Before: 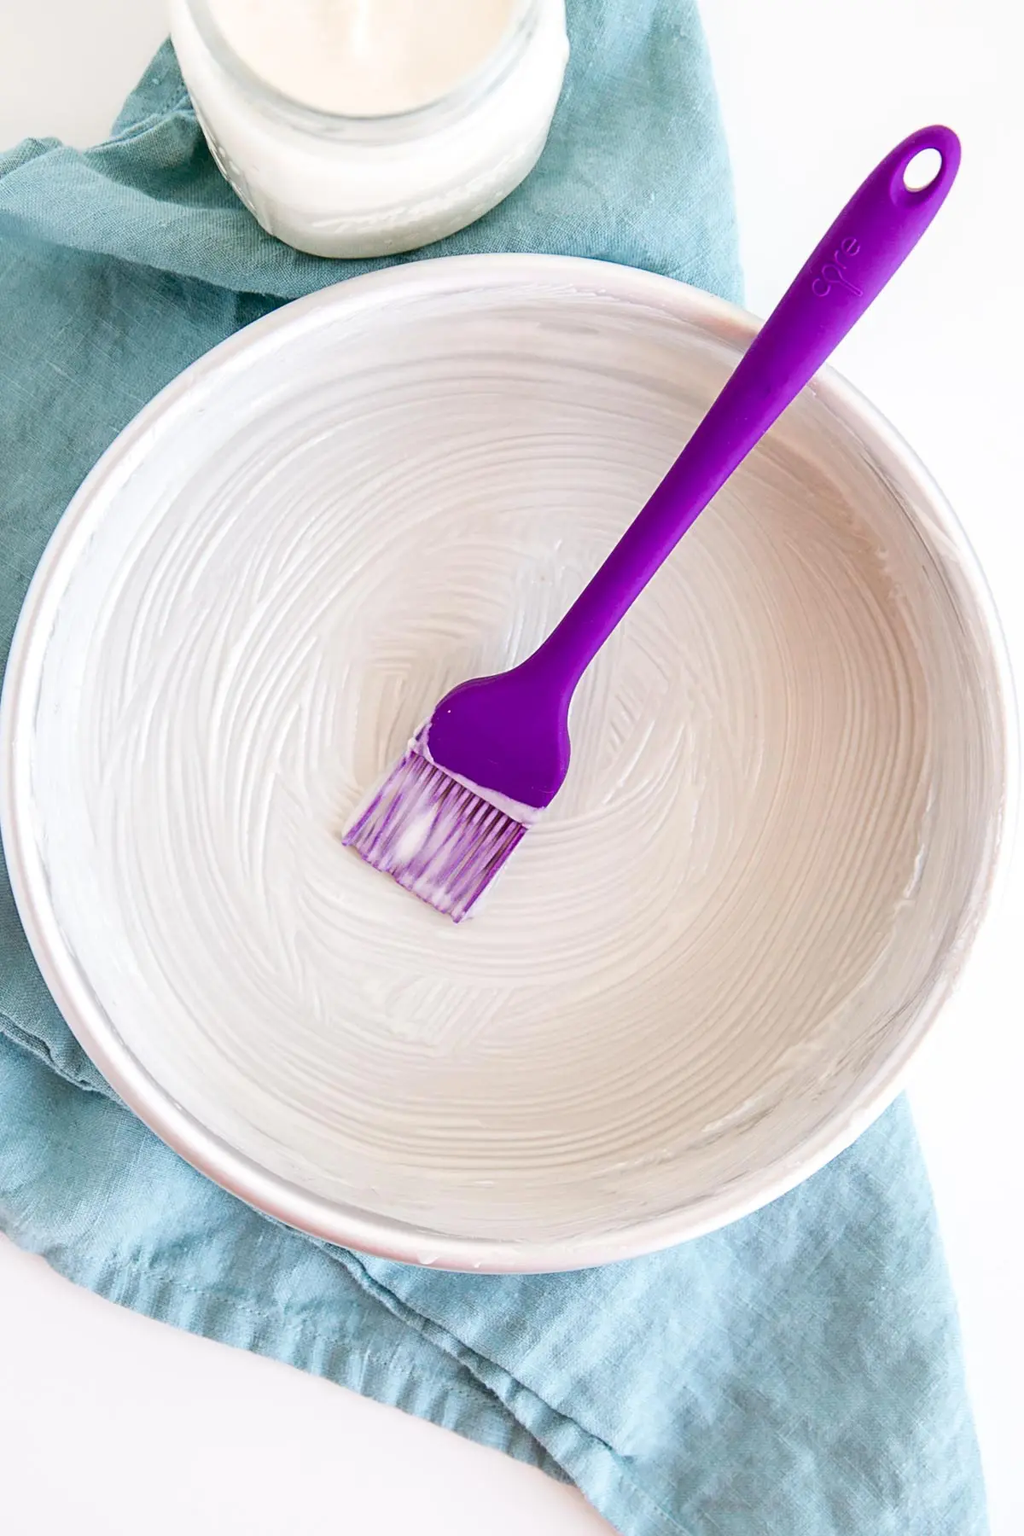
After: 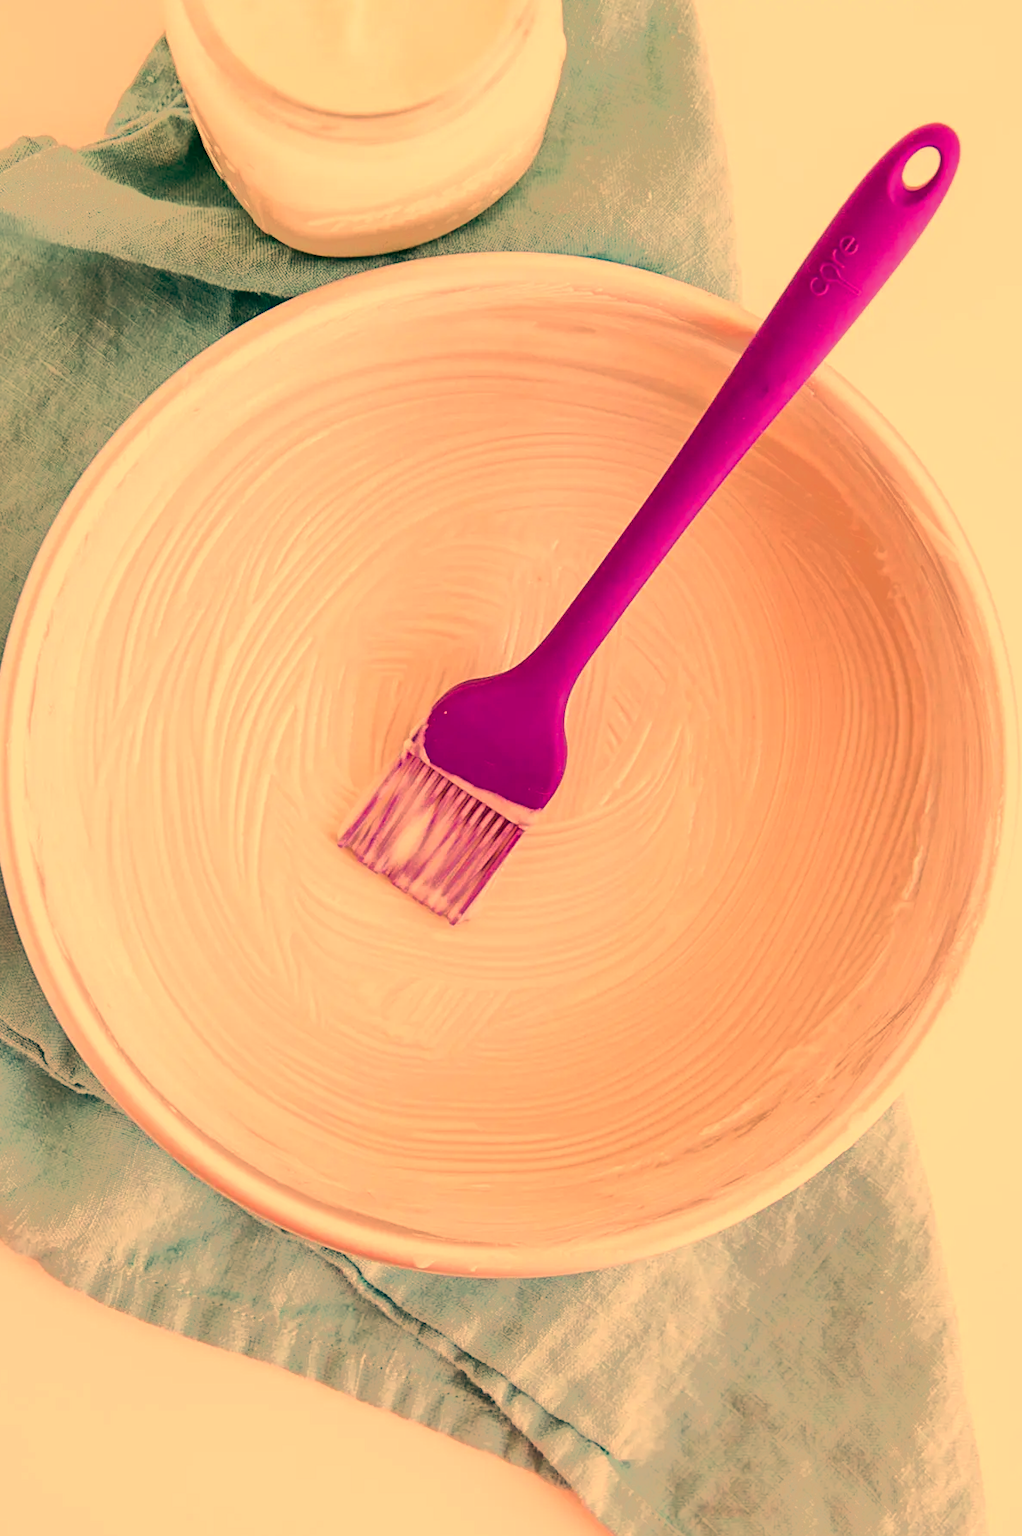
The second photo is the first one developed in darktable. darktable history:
white balance: red 1.467, blue 0.684
haze removal: adaptive false
tone equalizer: -7 EV -0.63 EV, -6 EV 1 EV, -5 EV -0.45 EV, -4 EV 0.43 EV, -3 EV 0.41 EV, -2 EV 0.15 EV, -1 EV -0.15 EV, +0 EV -0.39 EV, smoothing diameter 25%, edges refinement/feathering 10, preserve details guided filter
crop and rotate: left 0.614%, top 0.179%, bottom 0.309%
